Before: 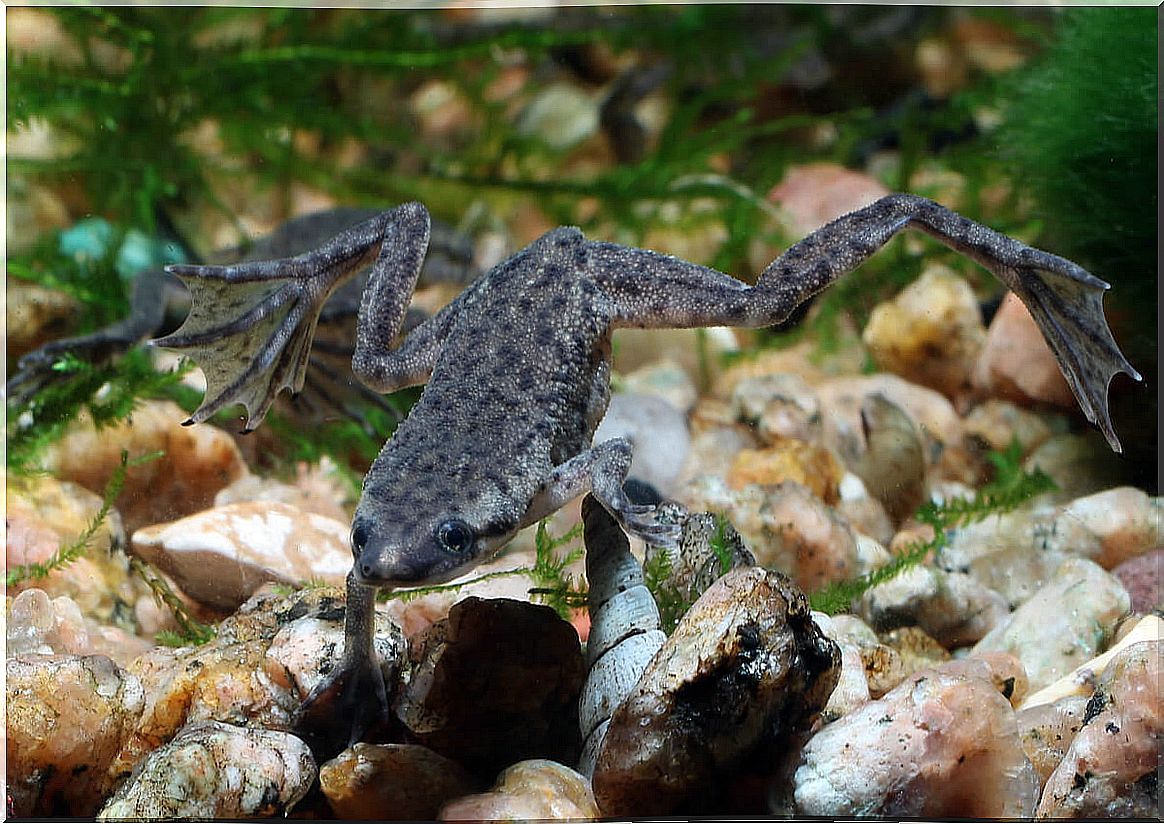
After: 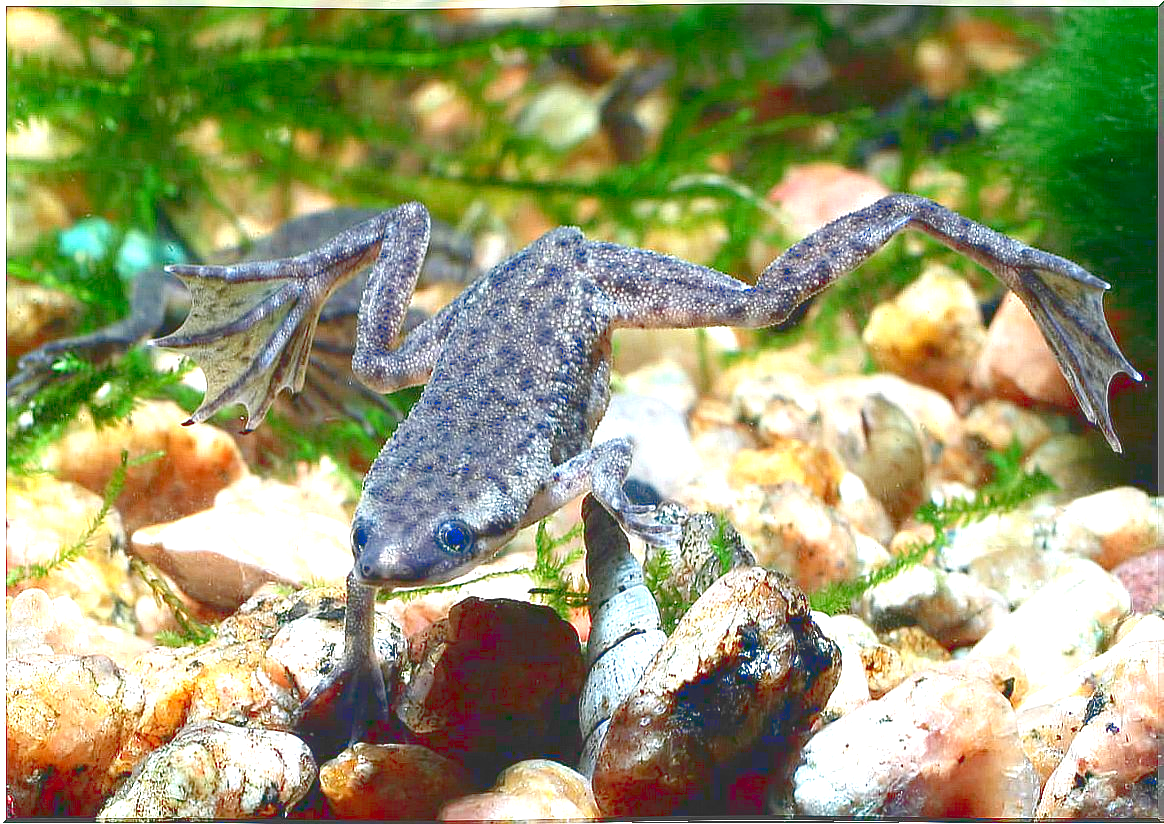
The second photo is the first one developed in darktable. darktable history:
tone curve: curves: ch0 [(0, 0.137) (1, 1)], color space Lab, linked channels, preserve colors none
levels: levels [0, 0.374, 0.749]
